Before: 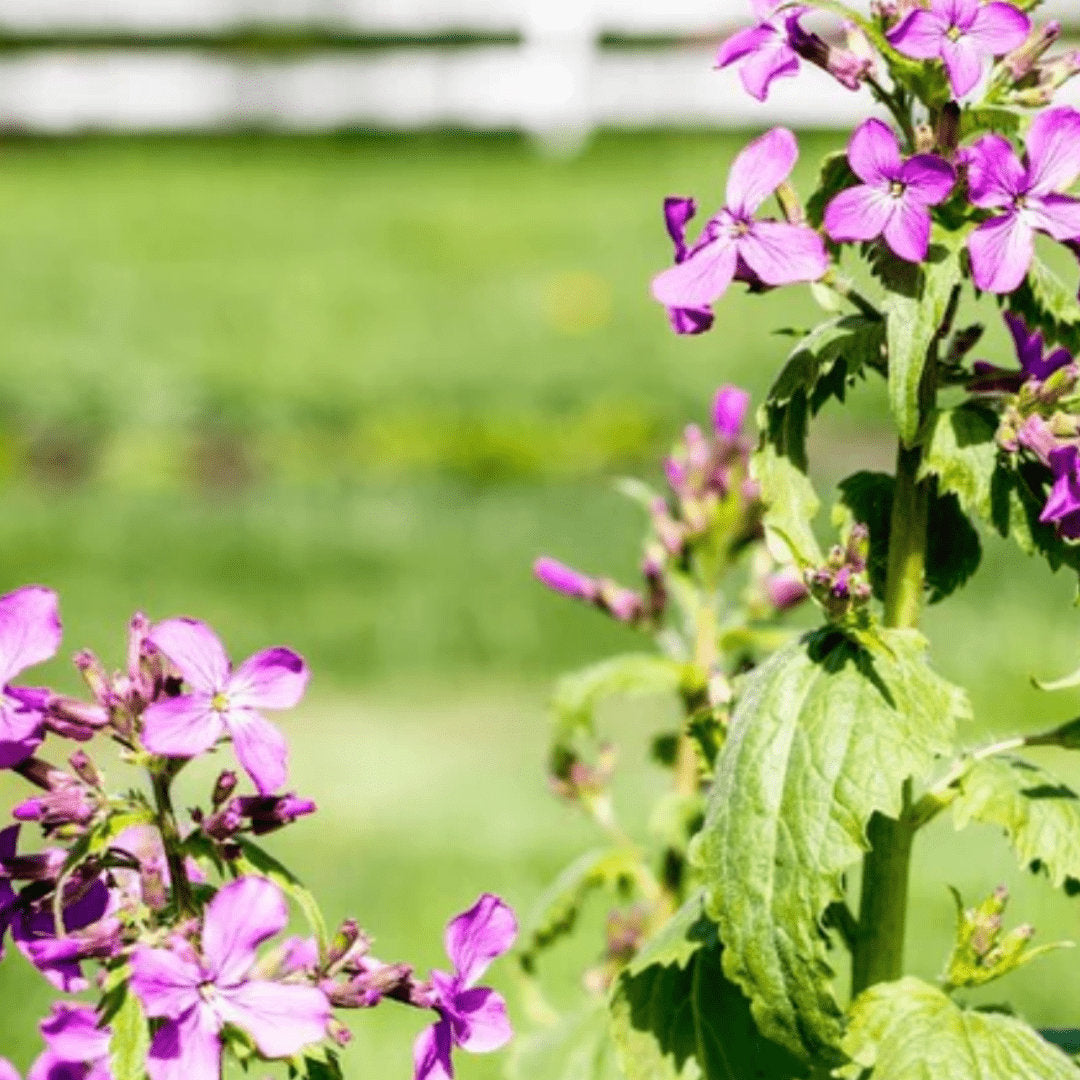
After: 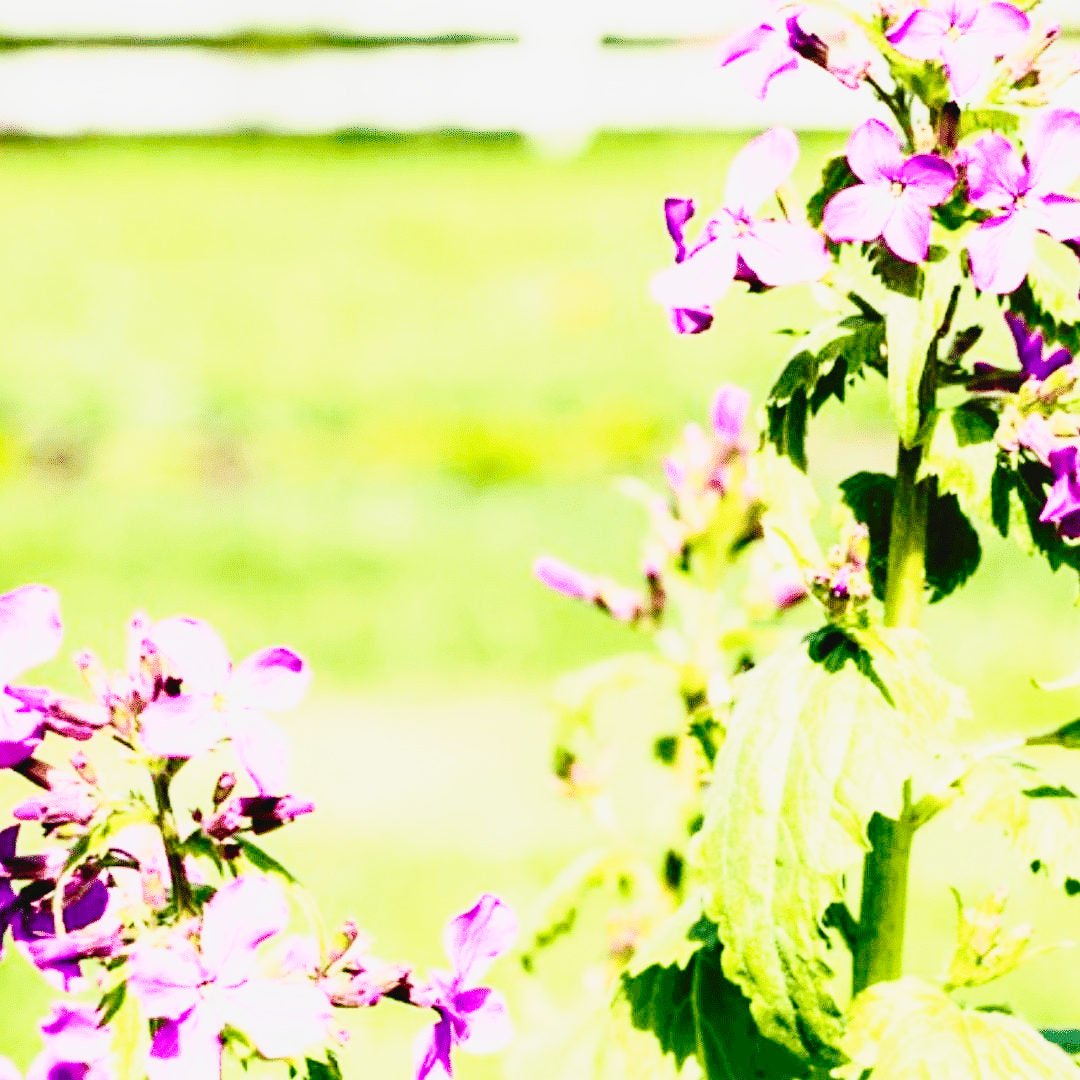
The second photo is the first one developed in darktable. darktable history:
base curve: curves: ch0 [(0, 0) (0.028, 0.03) (0.105, 0.232) (0.387, 0.748) (0.754, 0.968) (1, 1)], fusion 1, exposure shift 0.576, preserve colors none
tone curve: curves: ch0 [(0, 0.038) (0.193, 0.212) (0.461, 0.502) (0.629, 0.731) (0.838, 0.916) (1, 0.967)]; ch1 [(0, 0) (0.35, 0.356) (0.45, 0.453) (0.504, 0.503) (0.532, 0.524) (0.558, 0.559) (0.735, 0.762) (1, 1)]; ch2 [(0, 0) (0.281, 0.266) (0.456, 0.469) (0.5, 0.5) (0.533, 0.545) (0.606, 0.607) (0.646, 0.654) (1, 1)], color space Lab, independent channels, preserve colors none
